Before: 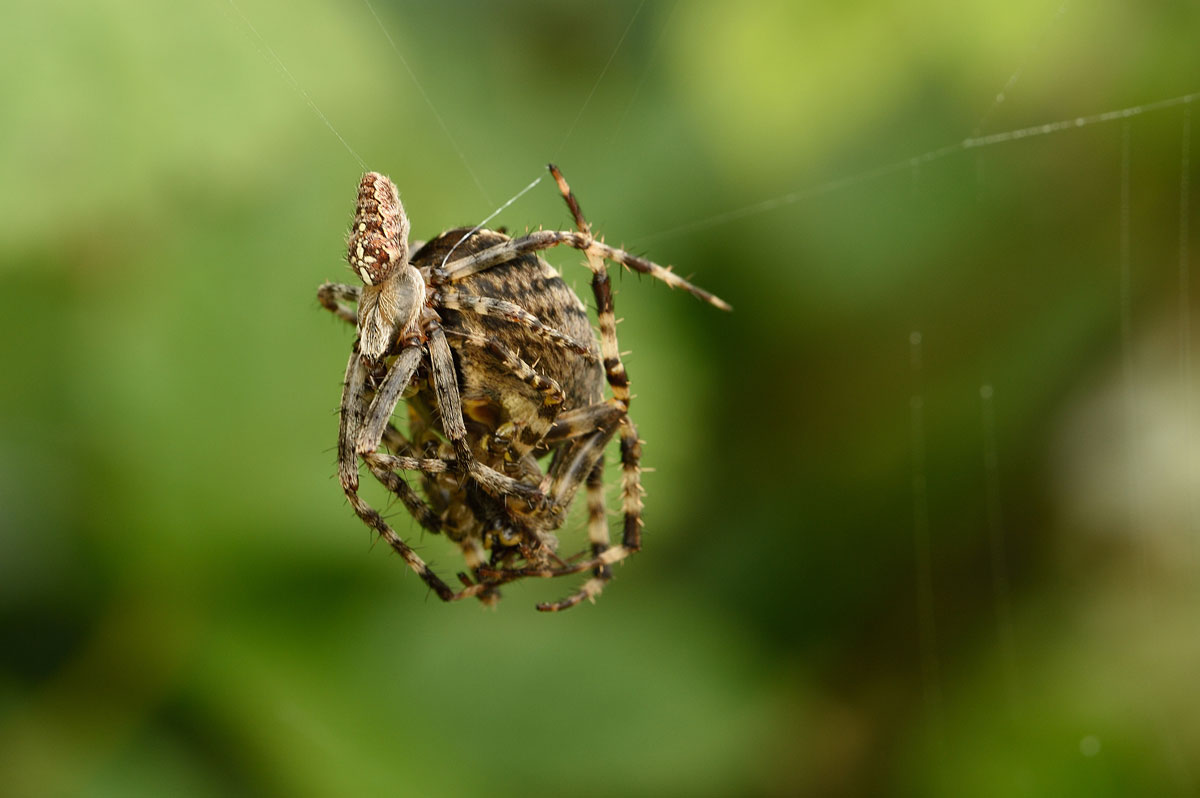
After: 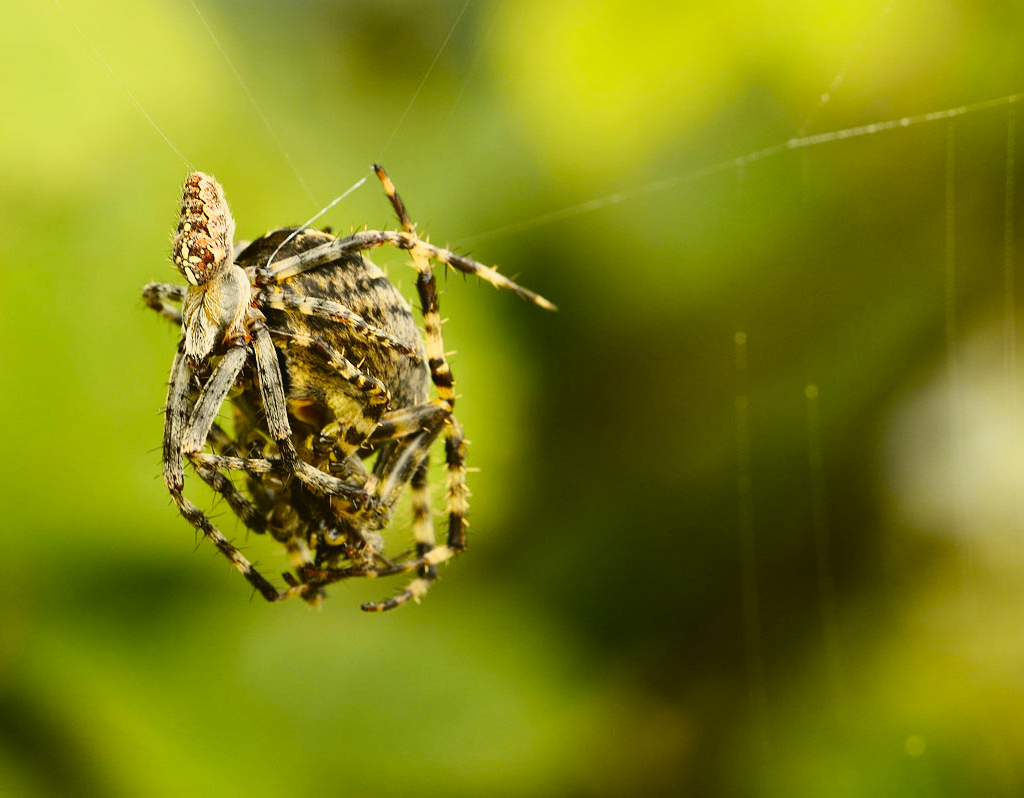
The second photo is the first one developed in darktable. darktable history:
crop and rotate: left 14.584%
tone curve: curves: ch0 [(0, 0.029) (0.087, 0.084) (0.227, 0.239) (0.46, 0.576) (0.657, 0.796) (0.861, 0.932) (0.997, 0.951)]; ch1 [(0, 0) (0.353, 0.344) (0.45, 0.46) (0.502, 0.494) (0.534, 0.523) (0.573, 0.576) (0.602, 0.631) (0.647, 0.669) (1, 1)]; ch2 [(0, 0) (0.333, 0.346) (0.385, 0.395) (0.44, 0.466) (0.5, 0.493) (0.521, 0.56) (0.553, 0.579) (0.573, 0.599) (0.667, 0.777) (1, 1)], color space Lab, independent channels, preserve colors none
